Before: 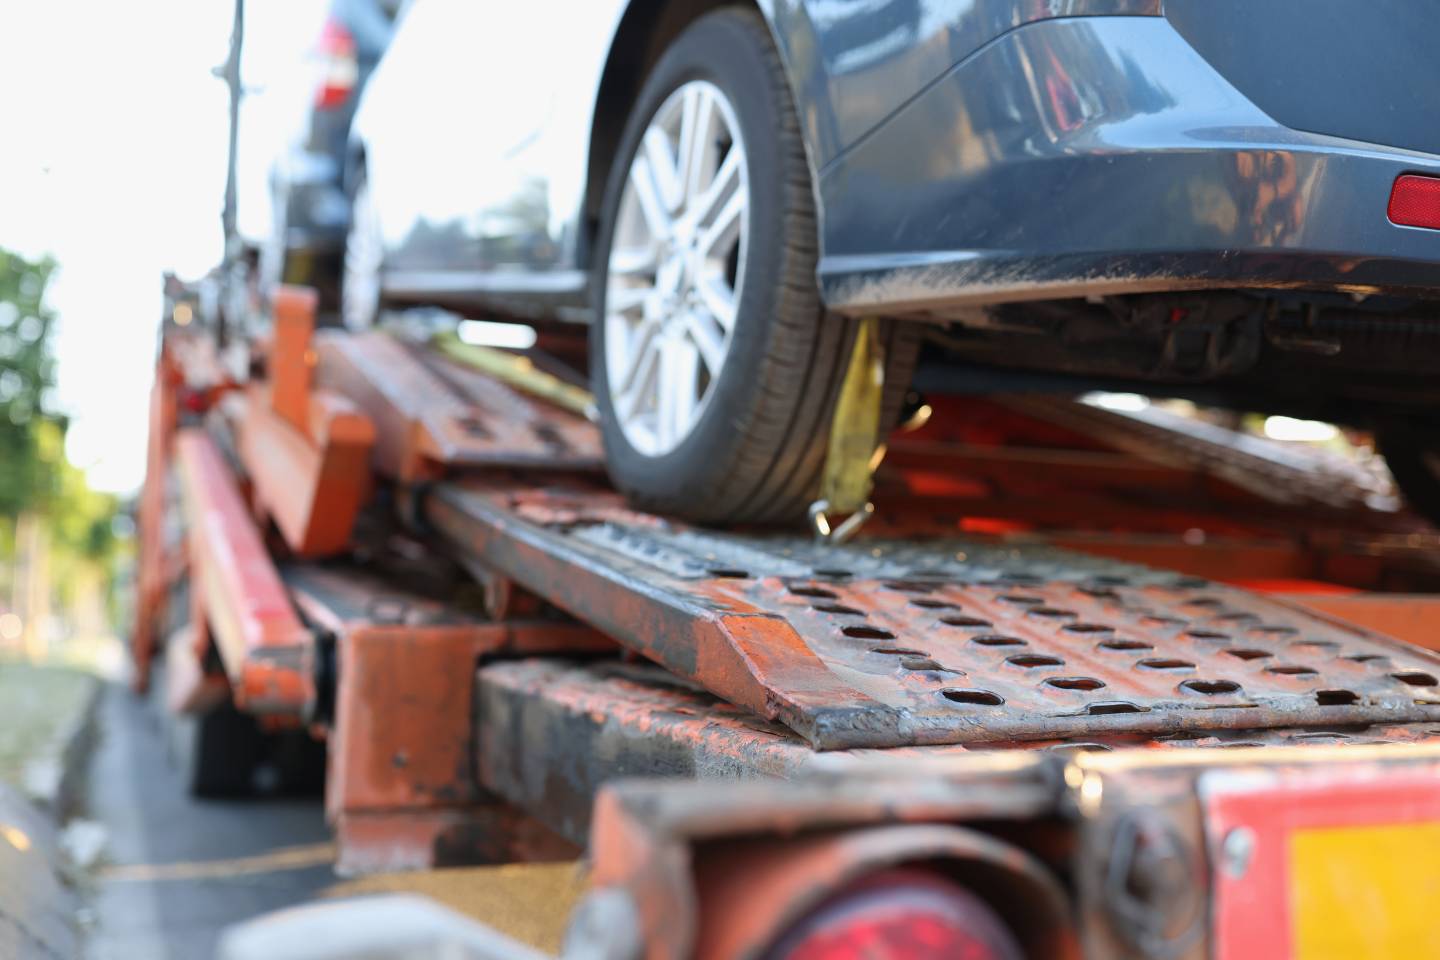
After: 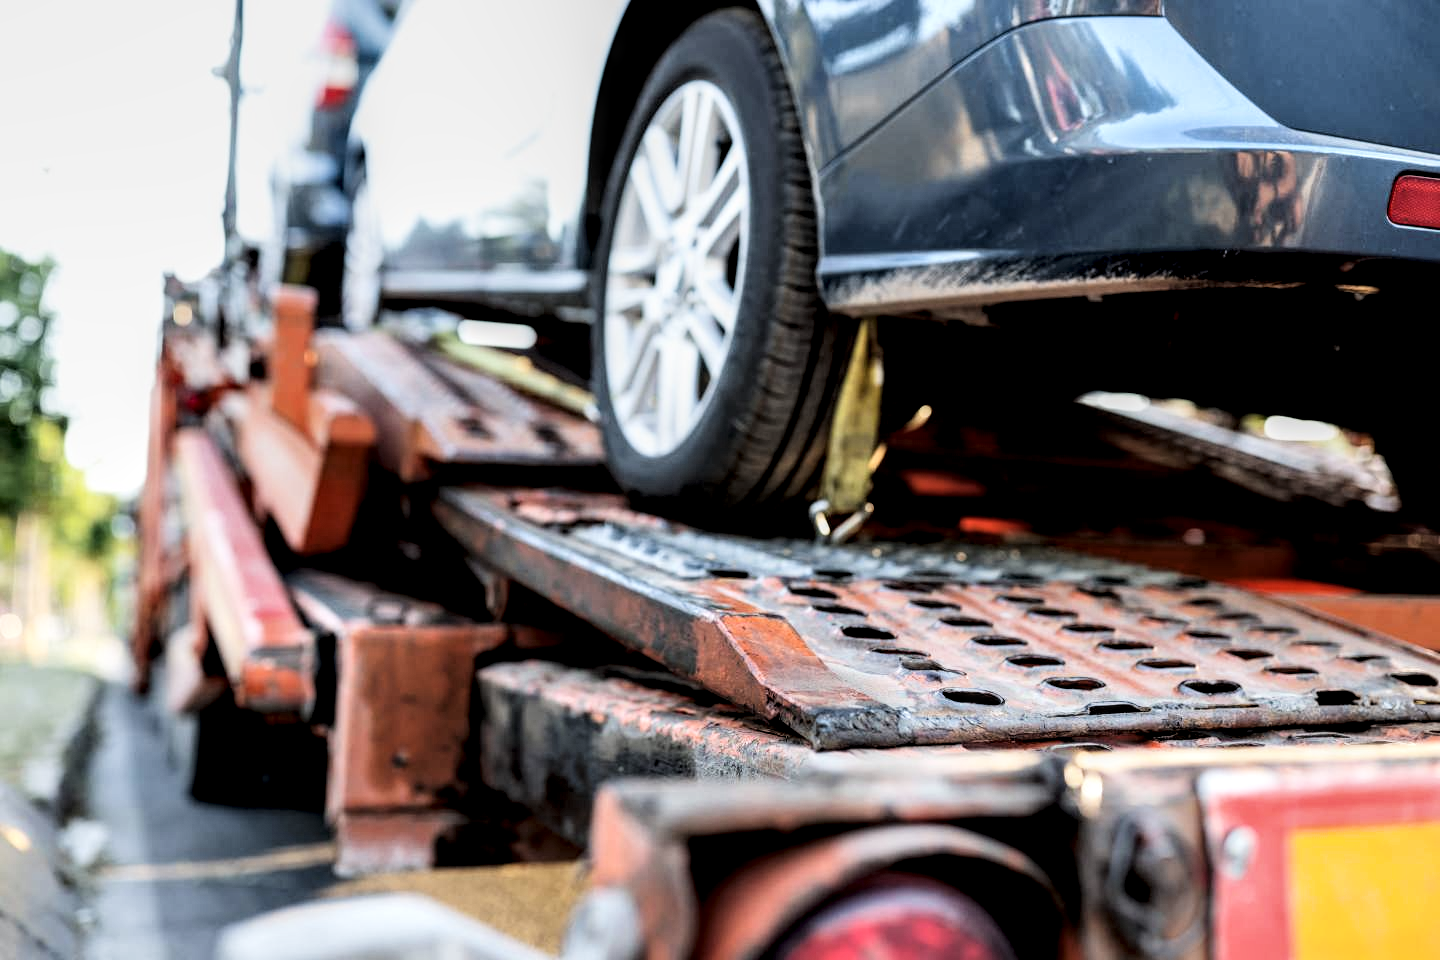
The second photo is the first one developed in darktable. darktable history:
filmic rgb: black relative exposure -5 EV, white relative exposure 3.56 EV, hardness 3.18, contrast 1.509, highlights saturation mix -49.4%
local contrast: highlights 60%, shadows 59%, detail 160%
